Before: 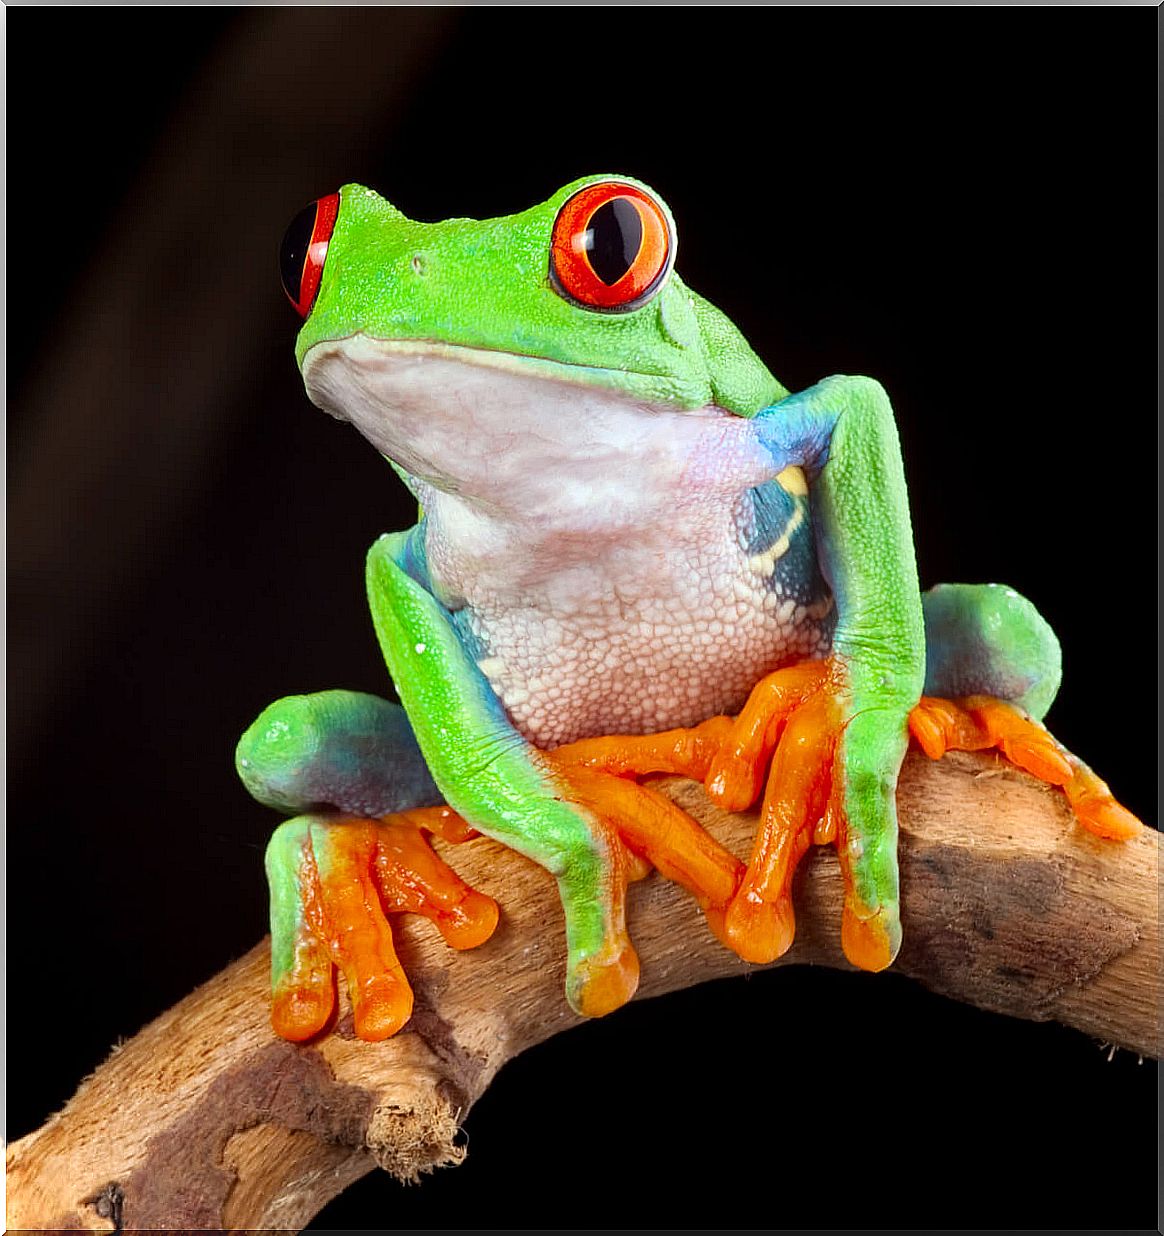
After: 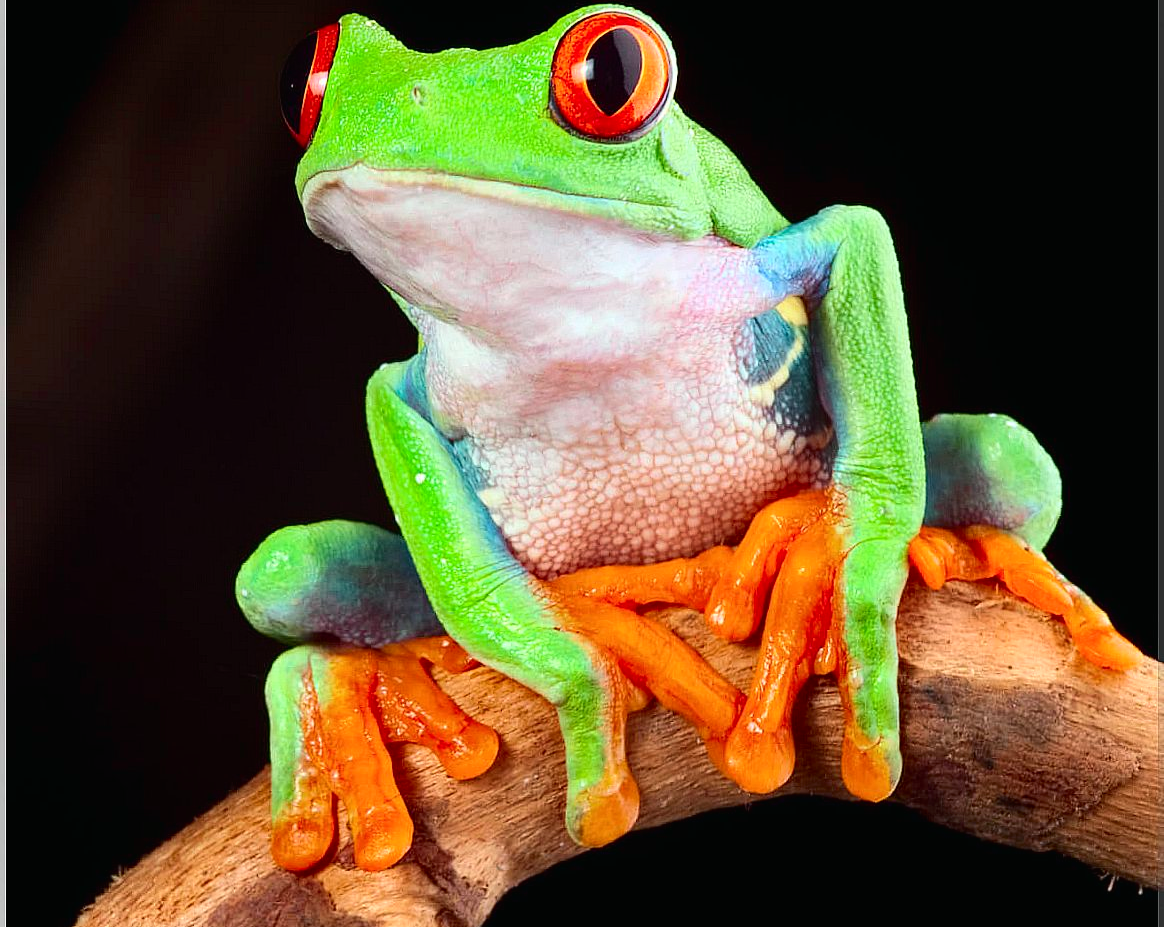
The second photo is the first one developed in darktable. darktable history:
crop: top 13.819%, bottom 11.169%
tone curve: curves: ch0 [(0, 0.01) (0.037, 0.032) (0.131, 0.108) (0.275, 0.258) (0.483, 0.512) (0.61, 0.661) (0.696, 0.742) (0.792, 0.834) (0.911, 0.936) (0.997, 0.995)]; ch1 [(0, 0) (0.308, 0.29) (0.425, 0.411) (0.503, 0.502) (0.529, 0.543) (0.683, 0.706) (0.746, 0.77) (1, 1)]; ch2 [(0, 0) (0.225, 0.214) (0.334, 0.339) (0.401, 0.415) (0.485, 0.487) (0.502, 0.502) (0.525, 0.523) (0.545, 0.552) (0.587, 0.61) (0.636, 0.654) (0.711, 0.729) (0.845, 0.855) (0.998, 0.977)], color space Lab, independent channels, preserve colors none
